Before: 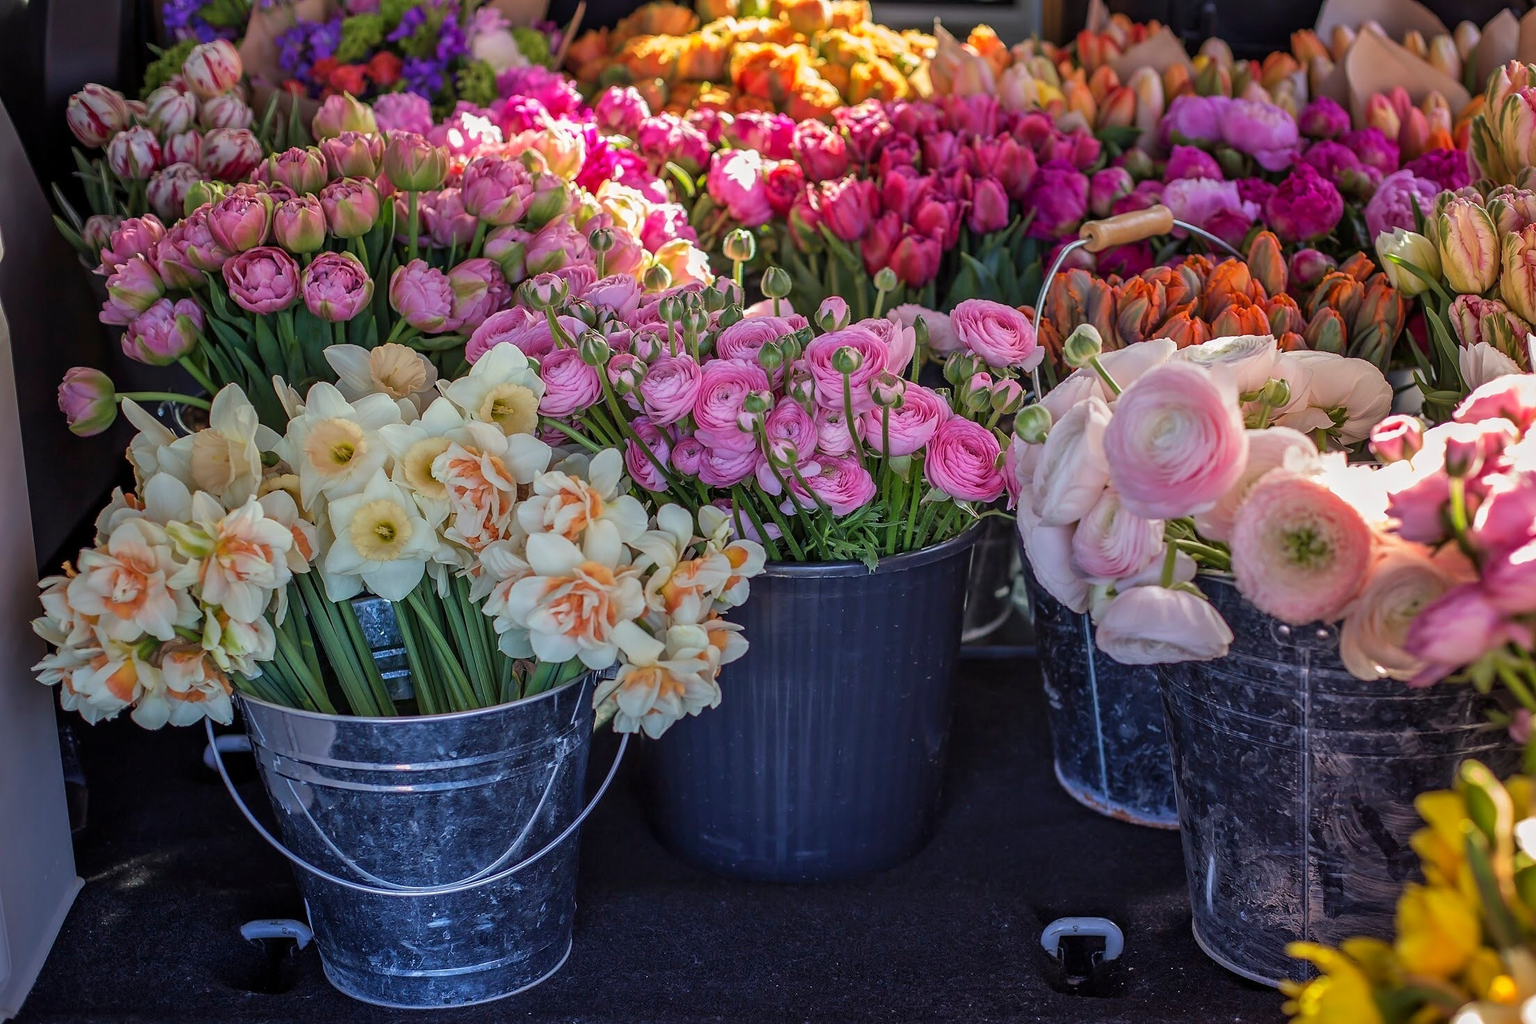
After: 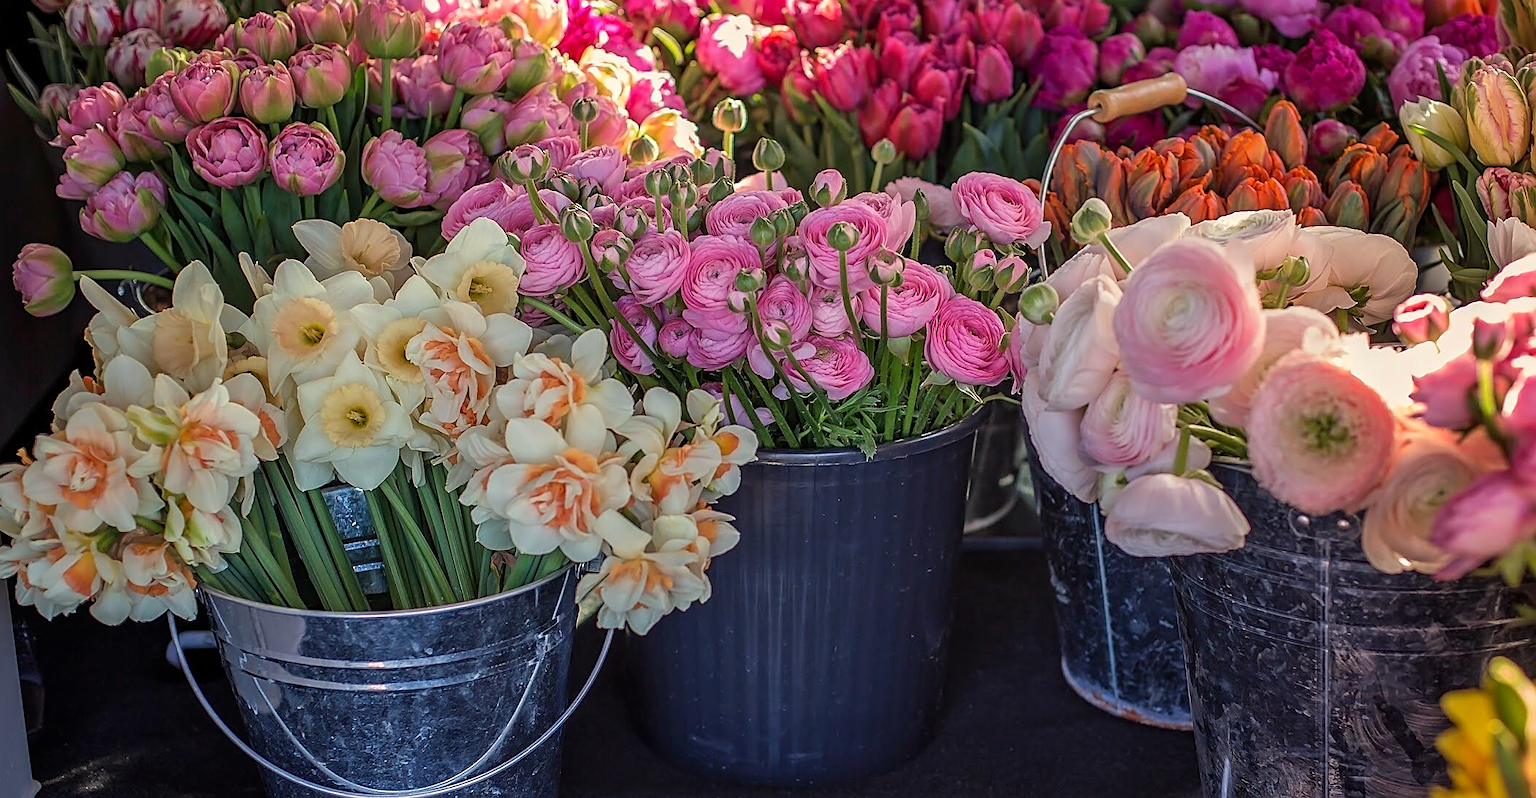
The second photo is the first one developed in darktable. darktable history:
crop and rotate: left 2.991%, top 13.302%, right 1.981%, bottom 12.636%
white balance: red 1.045, blue 0.932
sharpen: on, module defaults
